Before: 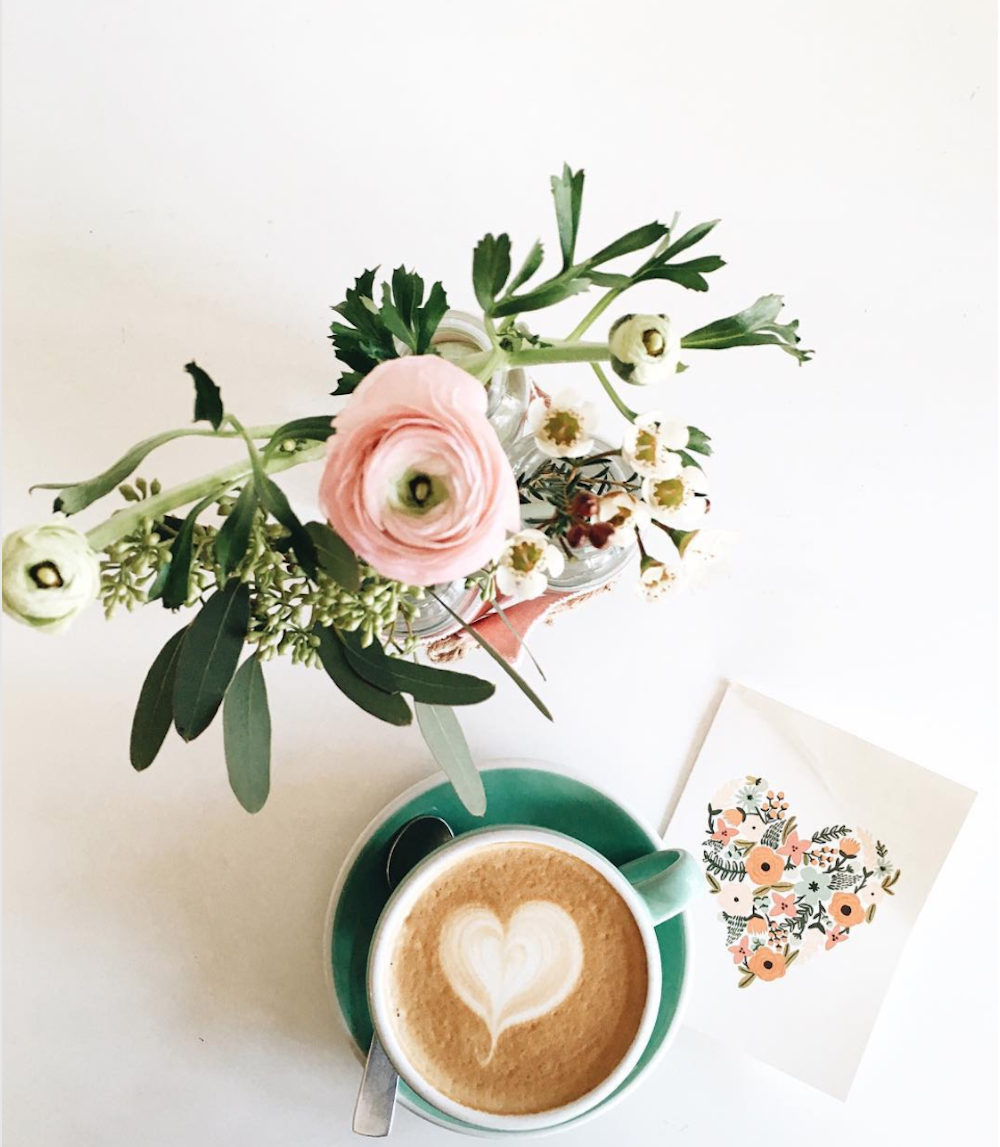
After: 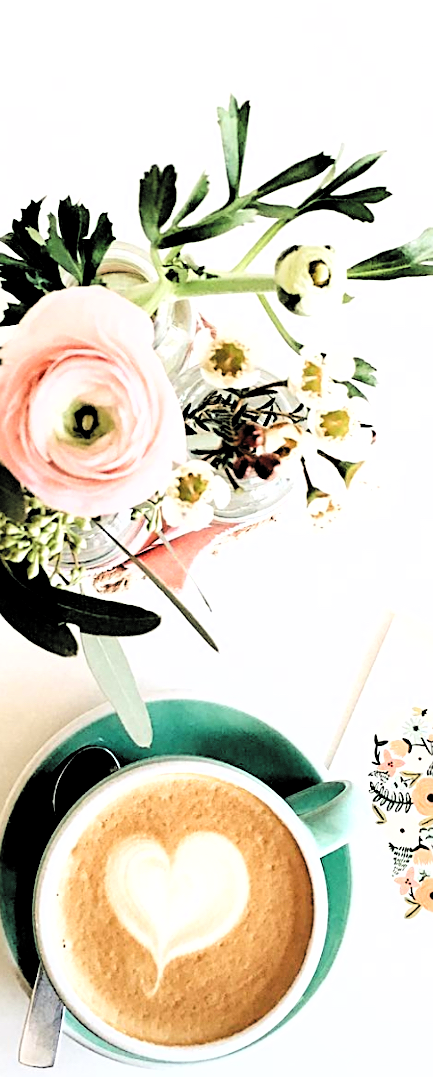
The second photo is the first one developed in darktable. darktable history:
sharpen: on, module defaults
crop: left 33.452%, top 6.025%, right 23.155%
filmic rgb: middle gray luminance 13.55%, black relative exposure -1.97 EV, white relative exposure 3.1 EV, threshold 6 EV, target black luminance 0%, hardness 1.79, latitude 59.23%, contrast 1.728, highlights saturation mix 5%, shadows ↔ highlights balance -37.52%, add noise in highlights 0, color science v3 (2019), use custom middle-gray values true, iterations of high-quality reconstruction 0, contrast in highlights soft, enable highlight reconstruction true
